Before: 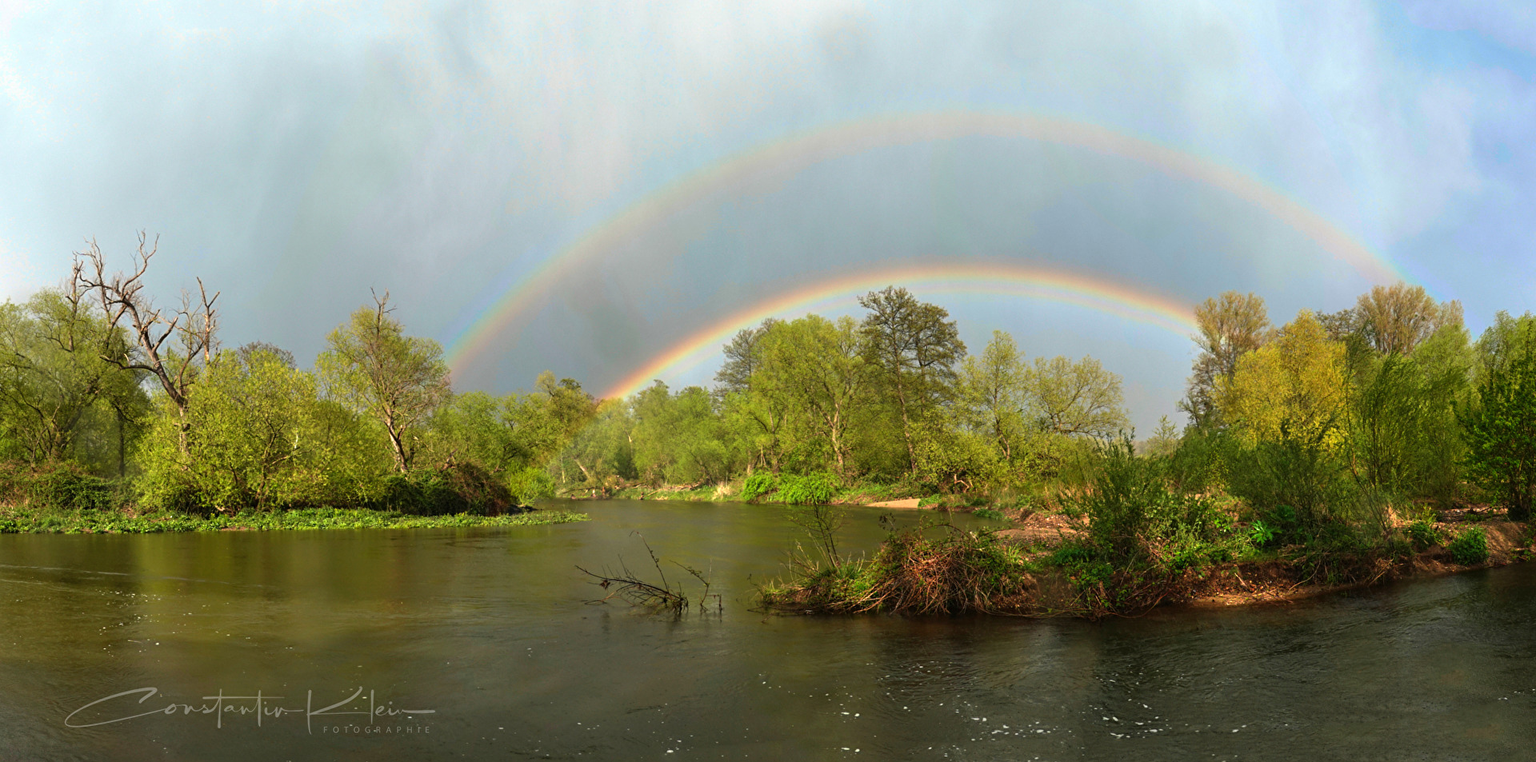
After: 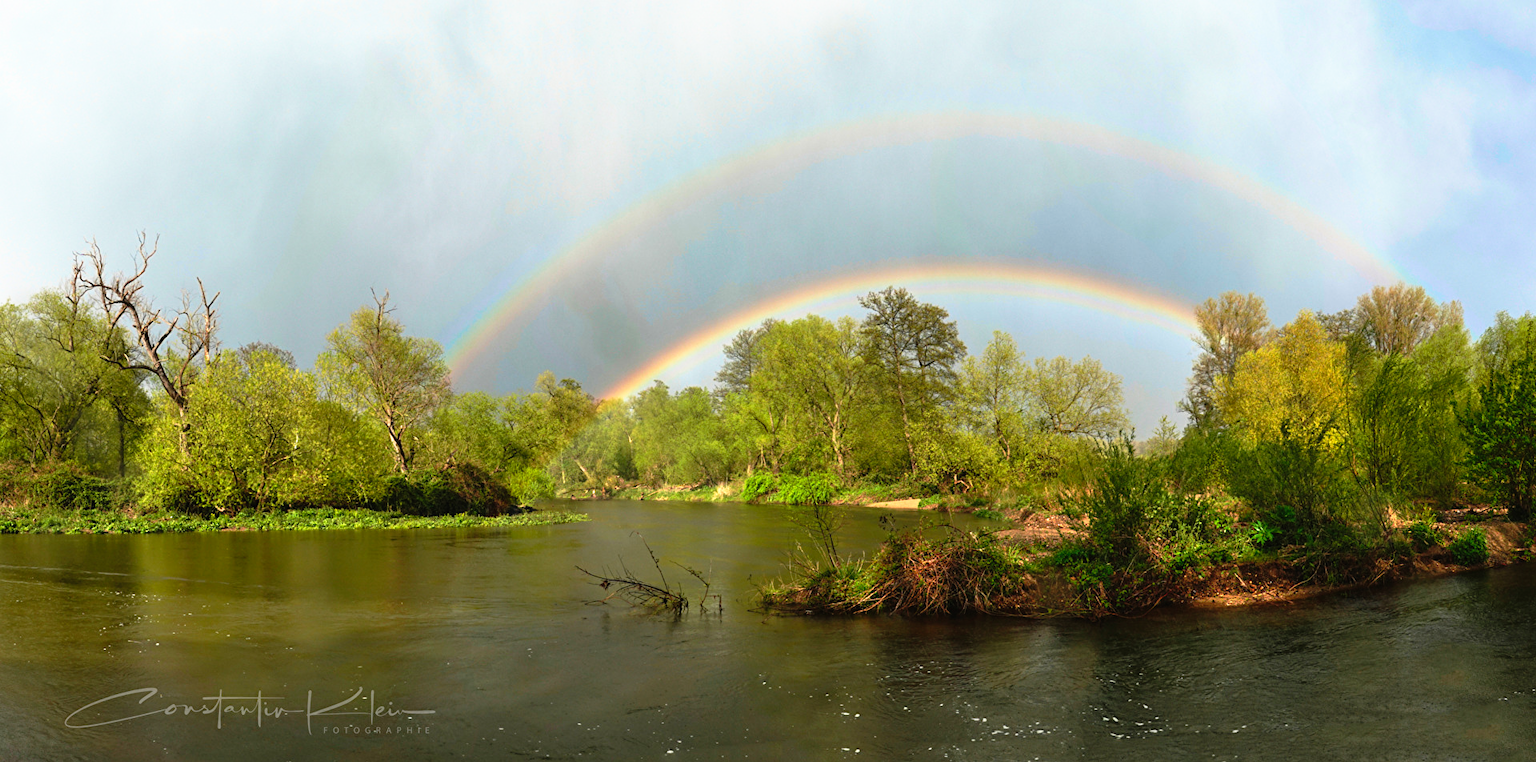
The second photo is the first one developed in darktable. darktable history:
tone curve: curves: ch0 [(0, 0.01) (0.037, 0.032) (0.131, 0.108) (0.275, 0.286) (0.483, 0.517) (0.61, 0.661) (0.697, 0.768) (0.797, 0.876) (0.888, 0.952) (0.997, 0.995)]; ch1 [(0, 0) (0.312, 0.262) (0.425, 0.402) (0.5, 0.5) (0.527, 0.532) (0.556, 0.585) (0.683, 0.706) (0.746, 0.77) (1, 1)]; ch2 [(0, 0) (0.223, 0.185) (0.333, 0.284) (0.432, 0.4) (0.502, 0.502) (0.525, 0.527) (0.545, 0.564) (0.587, 0.613) (0.636, 0.654) (0.711, 0.729) (0.845, 0.855) (0.998, 0.977)], preserve colors none
